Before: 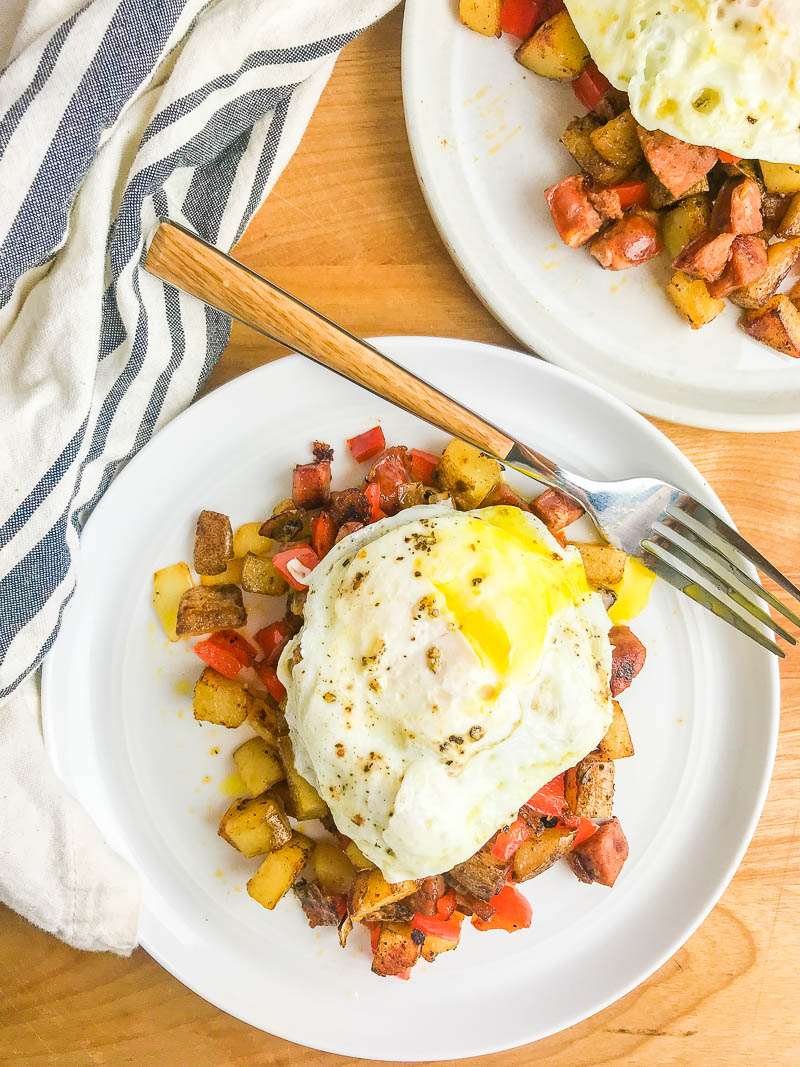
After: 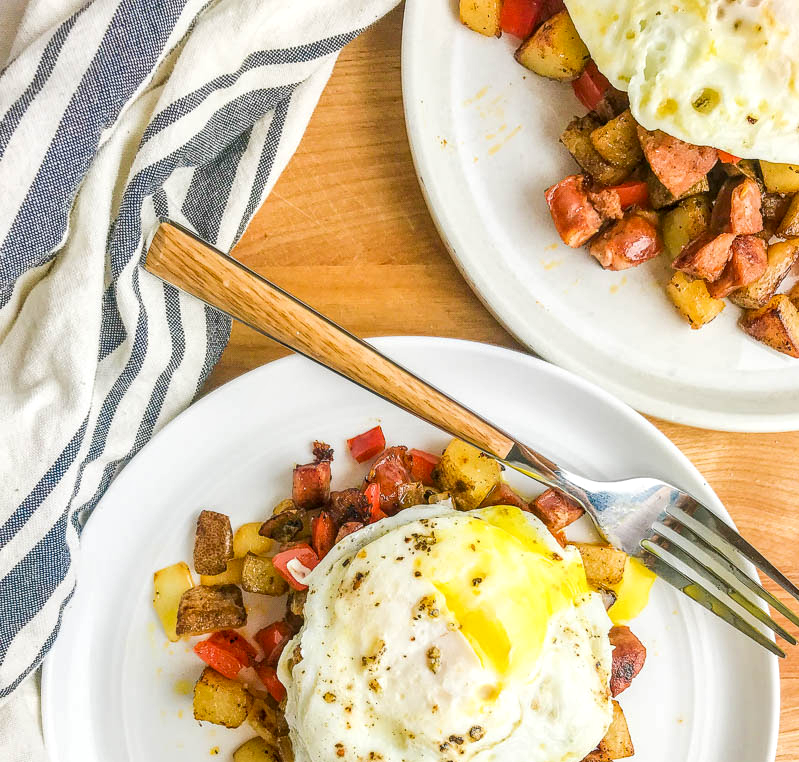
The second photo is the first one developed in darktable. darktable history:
crop: bottom 28.559%
local contrast: detail 130%
exposure: exposure -0.001 EV, compensate highlight preservation false
